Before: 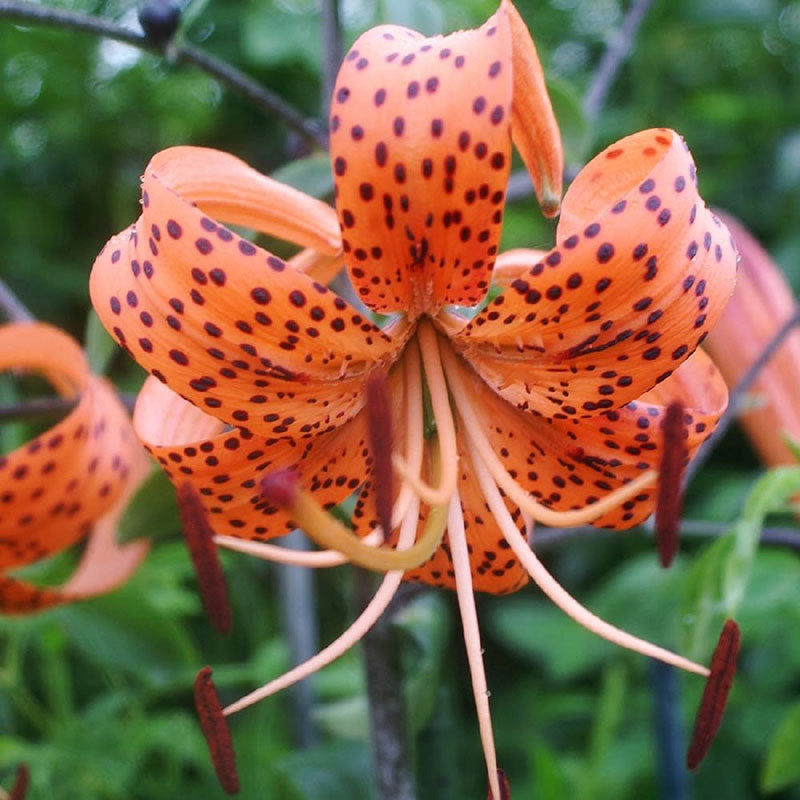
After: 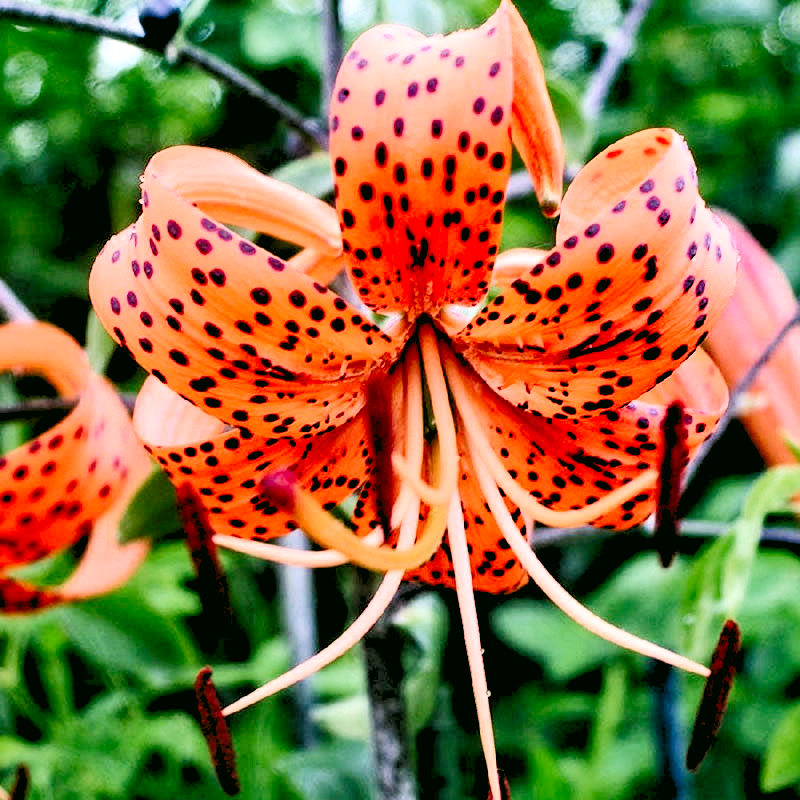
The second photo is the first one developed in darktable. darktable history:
contrast brightness saturation: contrast 0.28
exposure: exposure 0.2 EV, compensate highlight preservation false
shadows and highlights: shadows 49, highlights -41, soften with gaussian
tone curve: curves: ch0 [(0, 0) (0.004, 0.001) (0.133, 0.112) (0.325, 0.362) (0.832, 0.893) (1, 1)], color space Lab, linked channels, preserve colors none
color correction: highlights a* 4.02, highlights b* 4.98, shadows a* -7.55, shadows b* 4.98
contrast equalizer: y [[0.601, 0.6, 0.598, 0.598, 0.6, 0.601], [0.5 ×6], [0.5 ×6], [0 ×6], [0 ×6]]
local contrast: mode bilateral grid, contrast 20, coarseness 50, detail 120%, midtone range 0.2
color zones: curves: ch0 [(0, 0.425) (0.143, 0.422) (0.286, 0.42) (0.429, 0.419) (0.571, 0.419) (0.714, 0.42) (0.857, 0.422) (1, 0.425)]
levels: levels [0.072, 0.414, 0.976]
